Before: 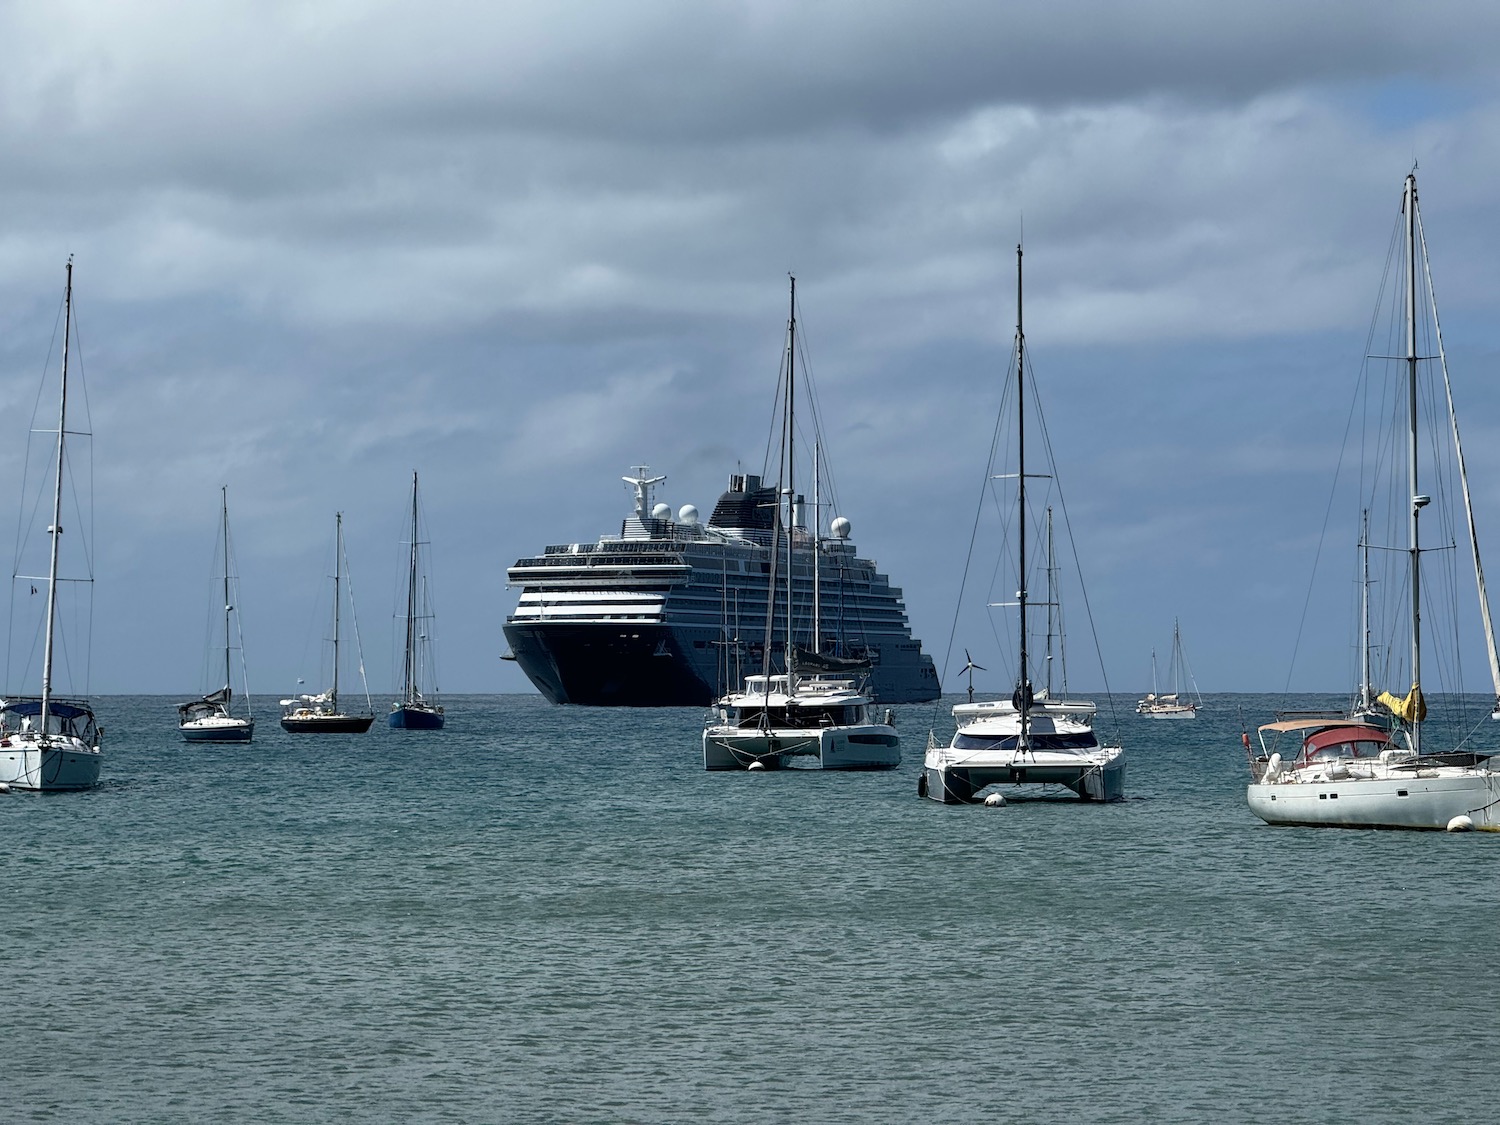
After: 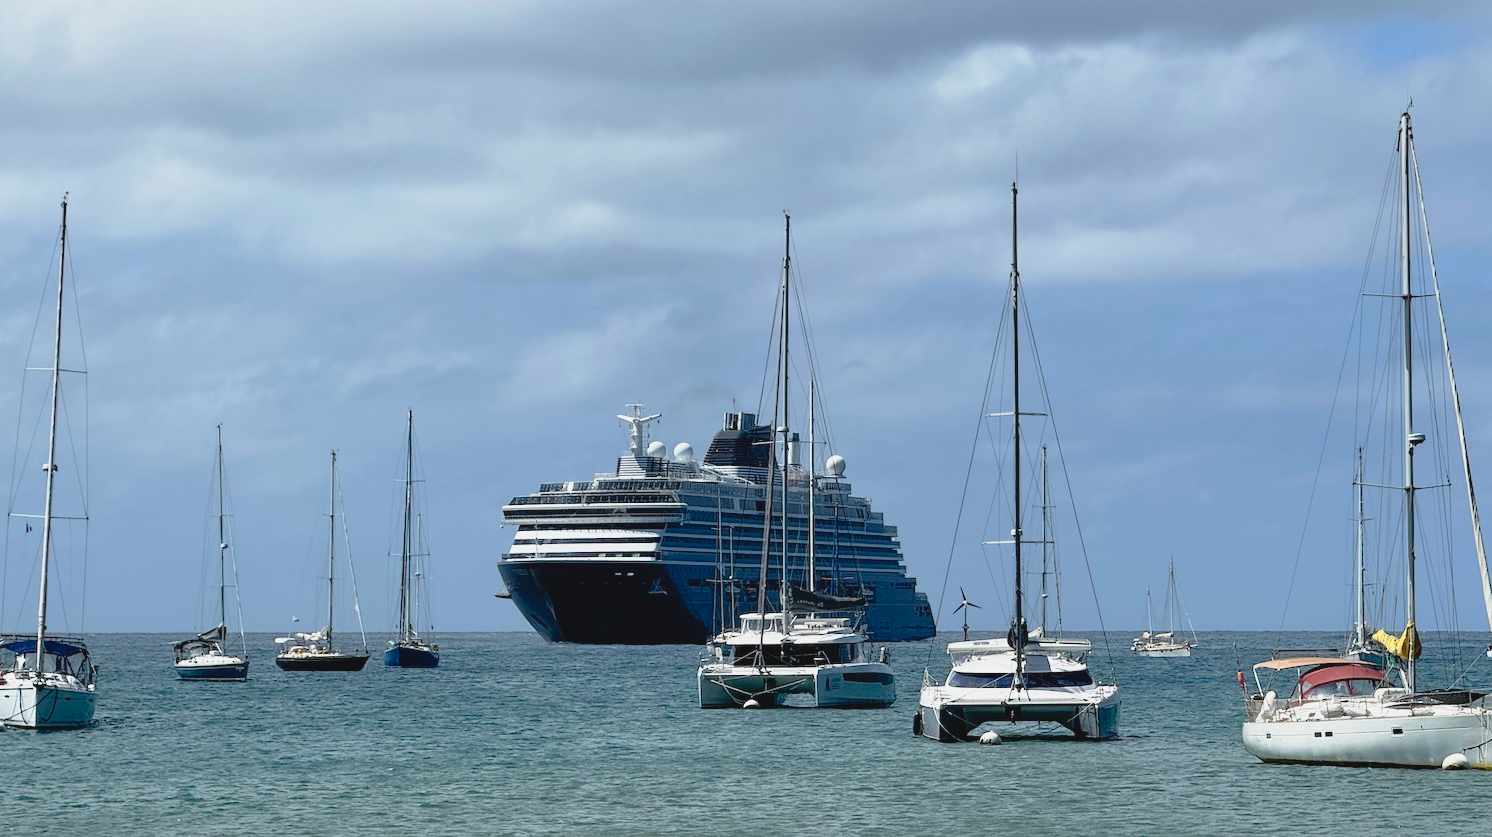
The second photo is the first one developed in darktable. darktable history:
tone curve: curves: ch0 [(0, 0.009) (0.105, 0.08) (0.195, 0.18) (0.283, 0.316) (0.384, 0.434) (0.485, 0.531) (0.638, 0.69) (0.81, 0.872) (1, 0.977)]; ch1 [(0, 0) (0.161, 0.092) (0.35, 0.33) (0.379, 0.401) (0.456, 0.469) (0.502, 0.5) (0.525, 0.514) (0.586, 0.604) (0.642, 0.645) (0.858, 0.817) (1, 0.942)]; ch2 [(0, 0) (0.371, 0.362) (0.437, 0.437) (0.48, 0.49) (0.53, 0.515) (0.56, 0.571) (0.622, 0.606) (0.881, 0.795) (1, 0.929)], preserve colors none
crop: left 0.365%, top 5.565%, bottom 19.82%
color correction: highlights a* -0.107, highlights b* 0.087
contrast brightness saturation: contrast -0.096, brightness 0.05, saturation 0.085
